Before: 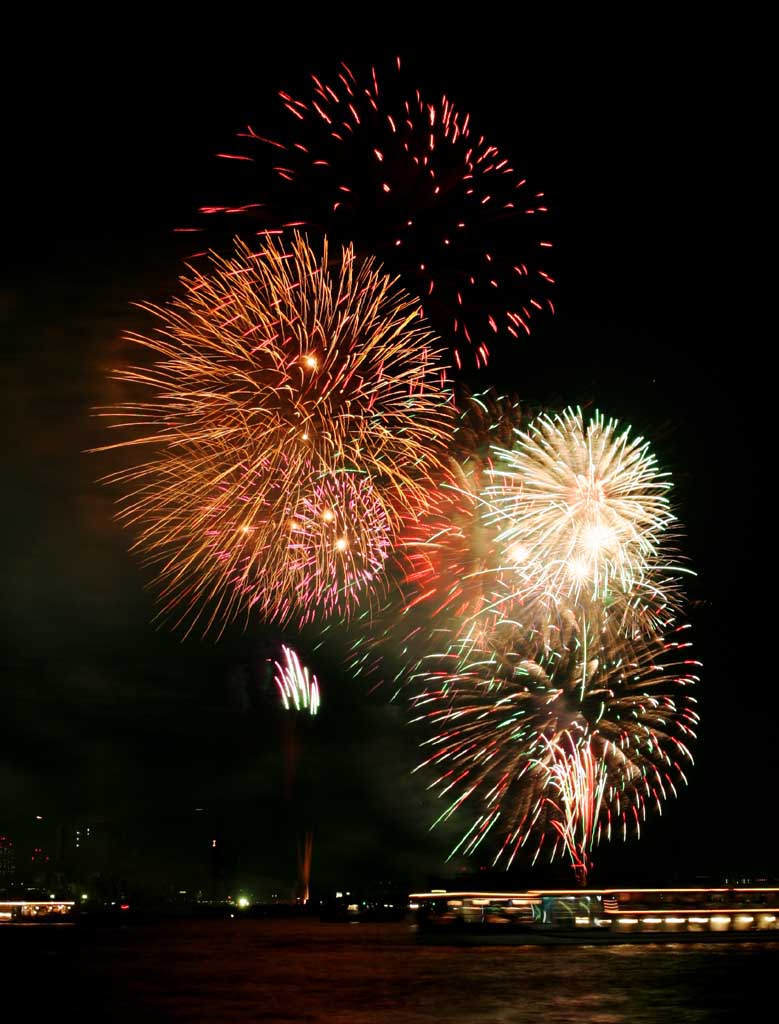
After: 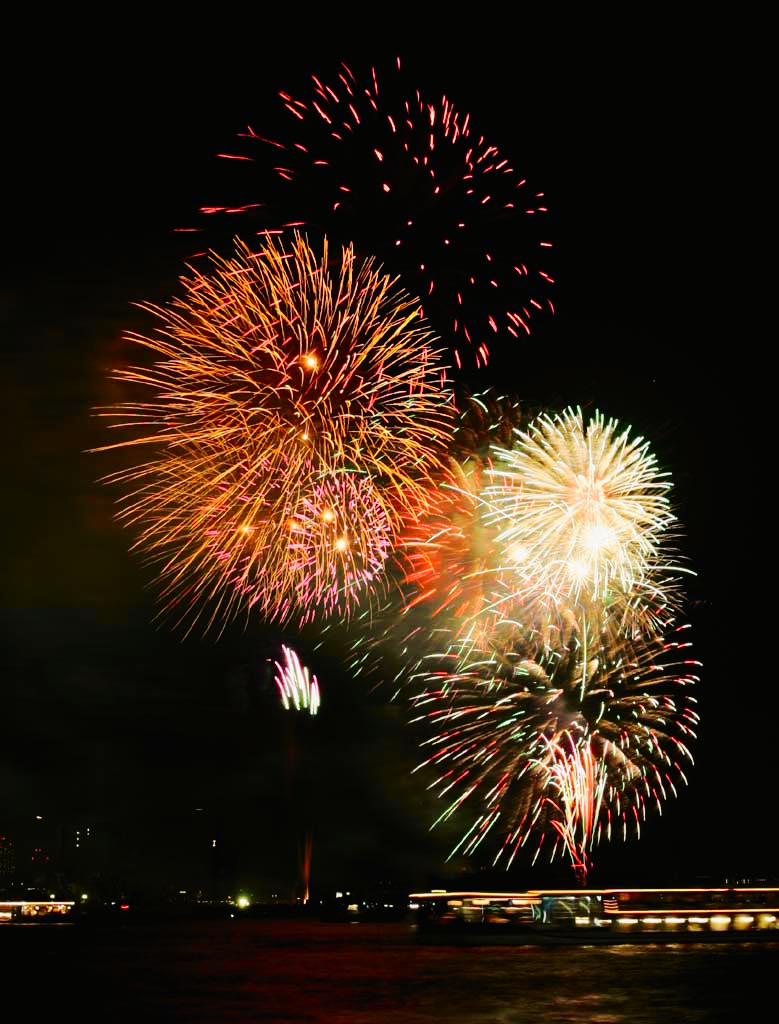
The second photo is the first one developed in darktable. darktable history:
tone curve: curves: ch0 [(0, 0.01) (0.097, 0.07) (0.204, 0.173) (0.447, 0.517) (0.539, 0.624) (0.733, 0.791) (0.879, 0.898) (1, 0.98)]; ch1 [(0, 0) (0.393, 0.415) (0.447, 0.448) (0.485, 0.494) (0.523, 0.509) (0.545, 0.544) (0.574, 0.578) (0.648, 0.674) (1, 1)]; ch2 [(0, 0) (0.369, 0.388) (0.449, 0.431) (0.499, 0.5) (0.521, 0.517) (0.53, 0.54) (0.564, 0.569) (0.674, 0.735) (1, 1)], color space Lab, independent channels, preserve colors none
